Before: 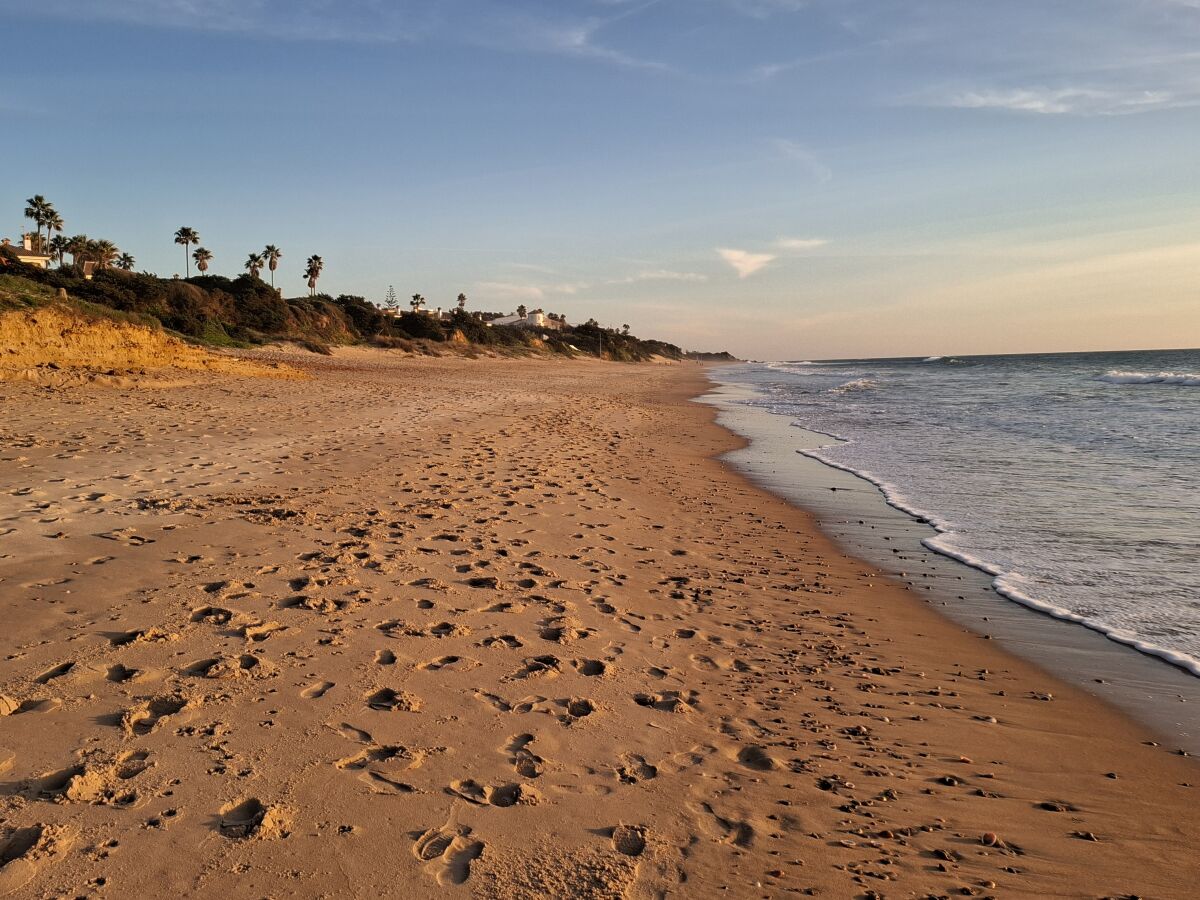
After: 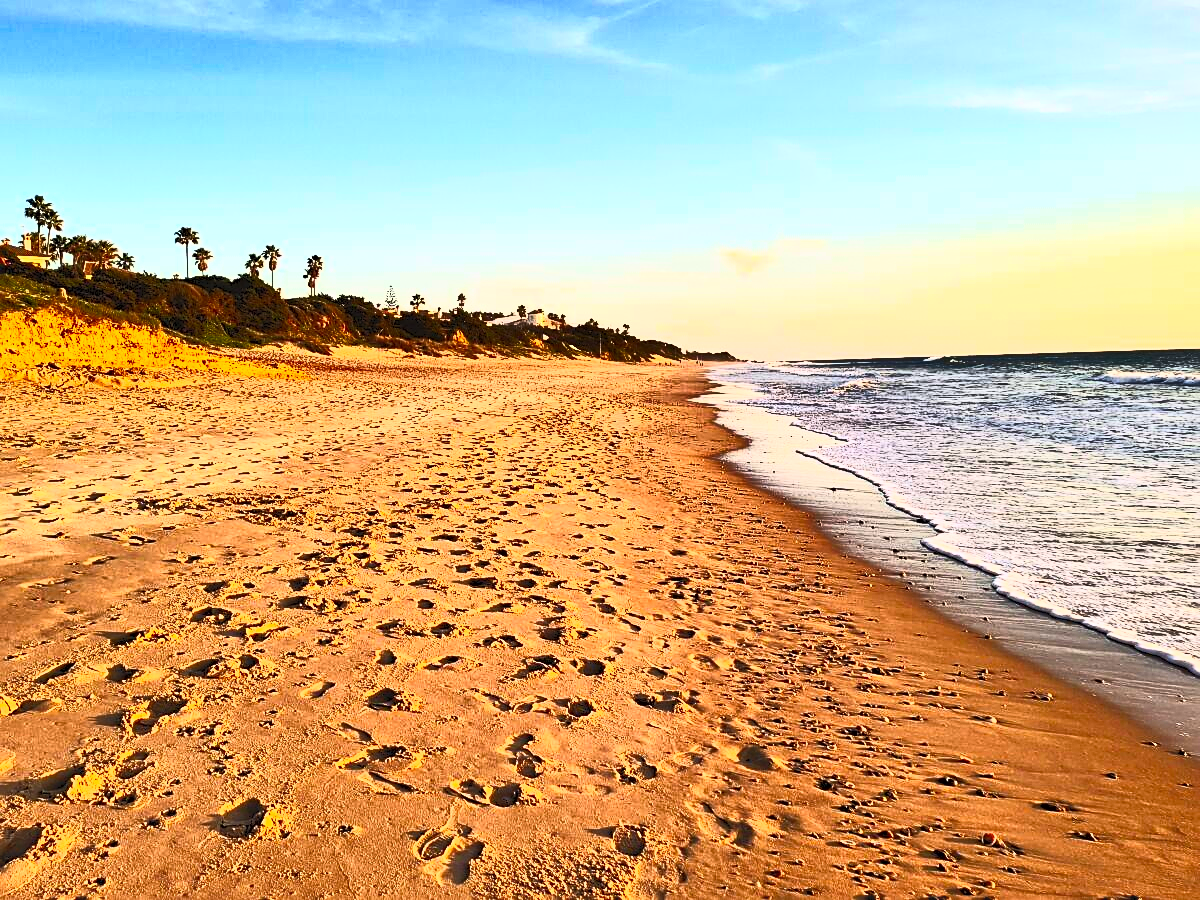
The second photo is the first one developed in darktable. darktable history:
sharpen: on, module defaults
contrast brightness saturation: contrast 0.986, brightness 0.983, saturation 0.985
shadows and highlights: shadows 5.88, soften with gaussian
